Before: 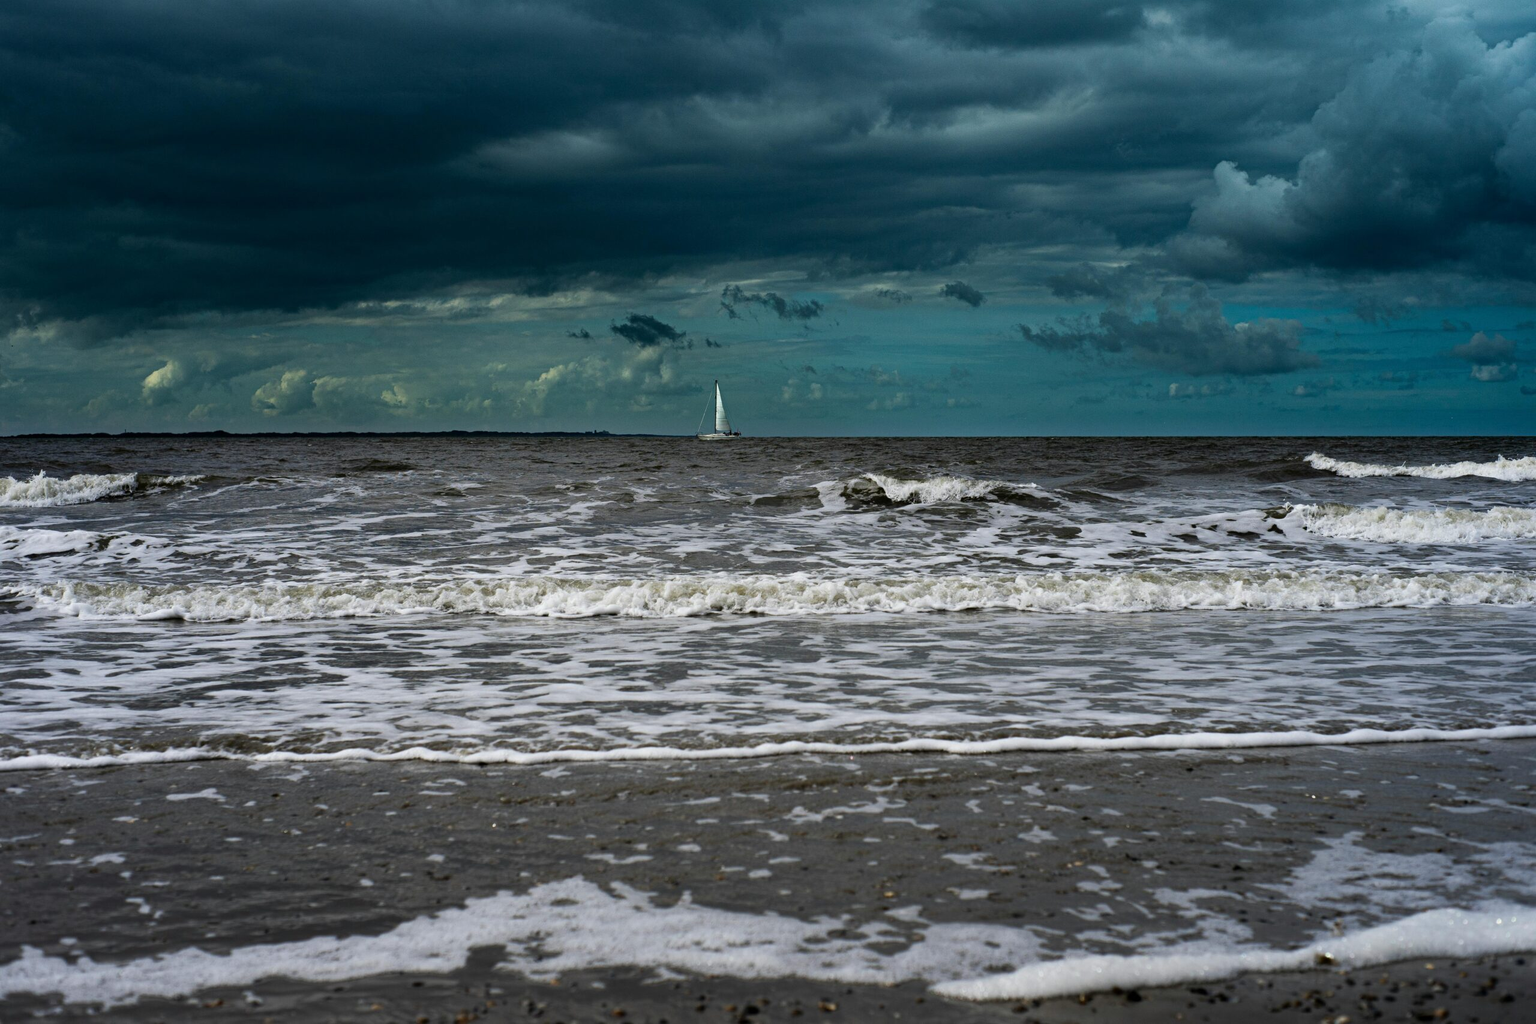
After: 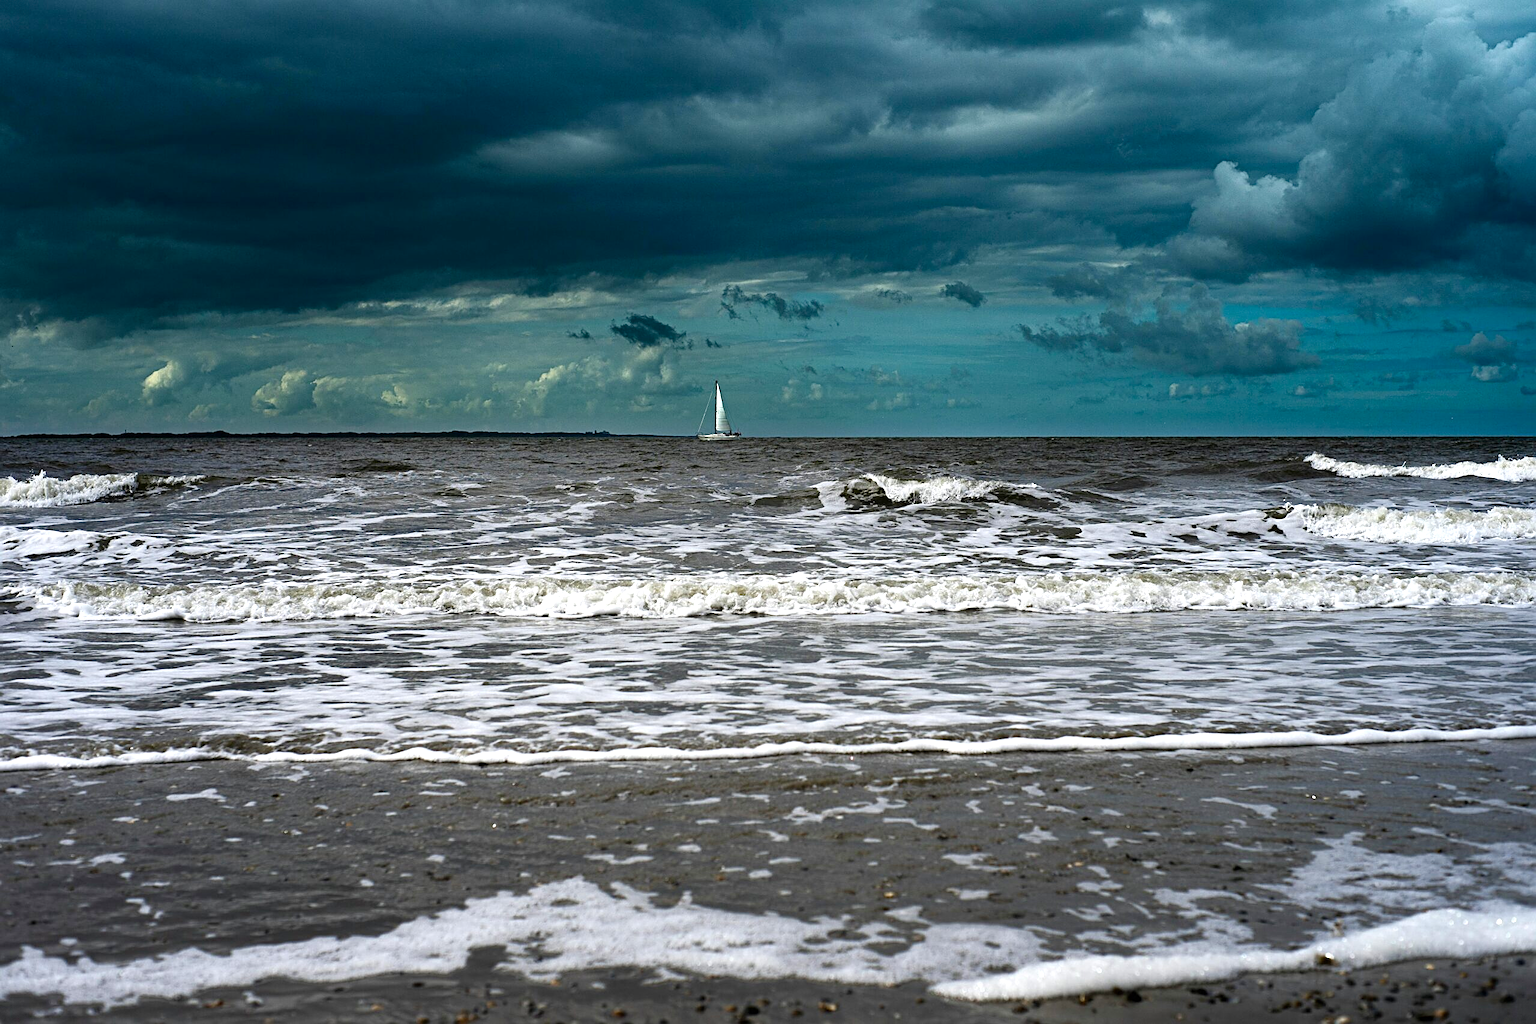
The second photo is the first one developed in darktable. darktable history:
exposure: black level correction 0, exposure 0.694 EV, compensate highlight preservation false
color balance rgb: power › luminance -3.949%, power › hue 140.85°, perceptual saturation grading › global saturation 0.356%, perceptual saturation grading › highlights -19.689%, perceptual saturation grading › shadows 20.275%, global vibrance 14.845%
sharpen: on, module defaults
vignetting: fall-off start 116.06%, fall-off radius 58.2%, dithering 8-bit output, unbound false
